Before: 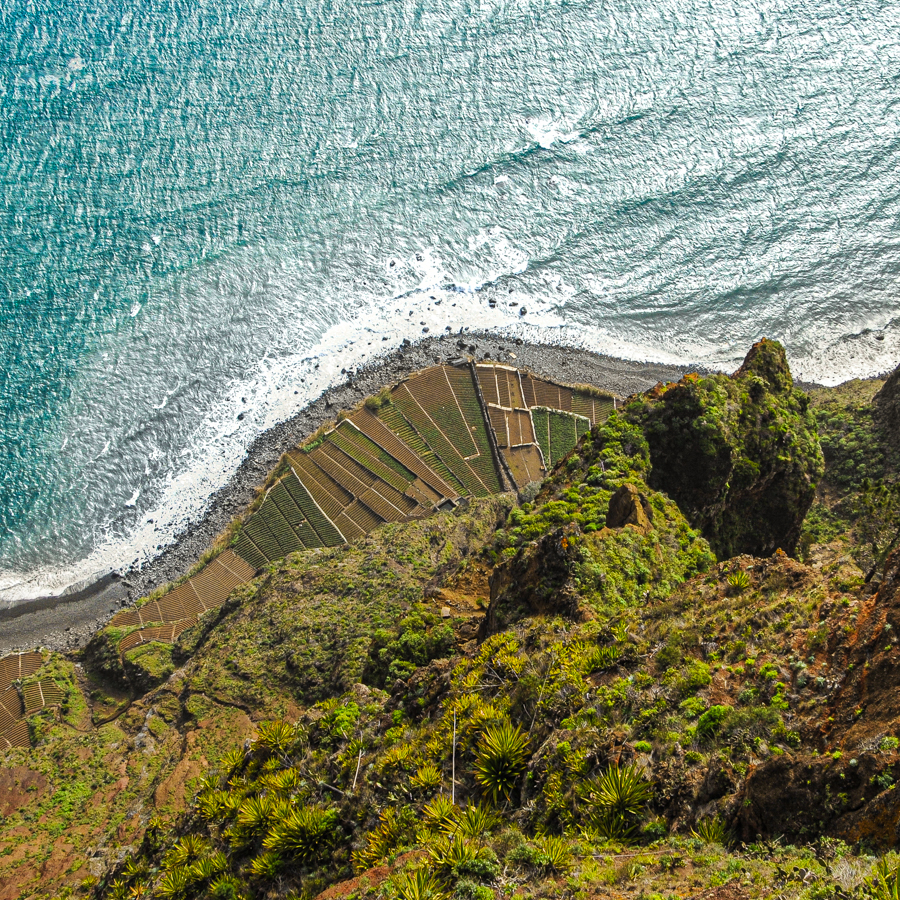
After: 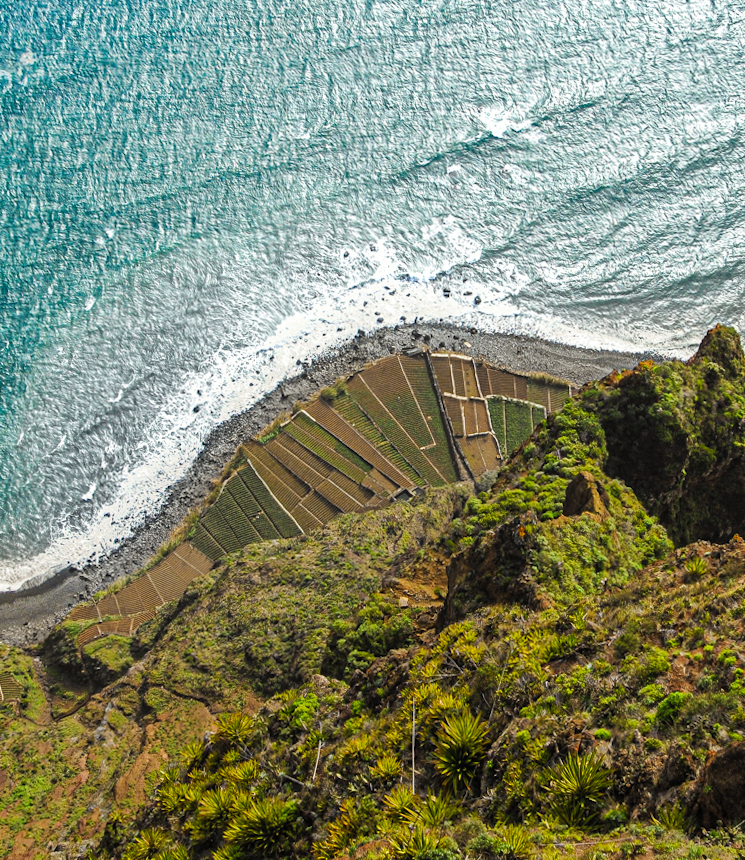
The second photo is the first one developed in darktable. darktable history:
crop and rotate: angle 0.684°, left 4.355%, top 0.585%, right 11.884%, bottom 2.658%
